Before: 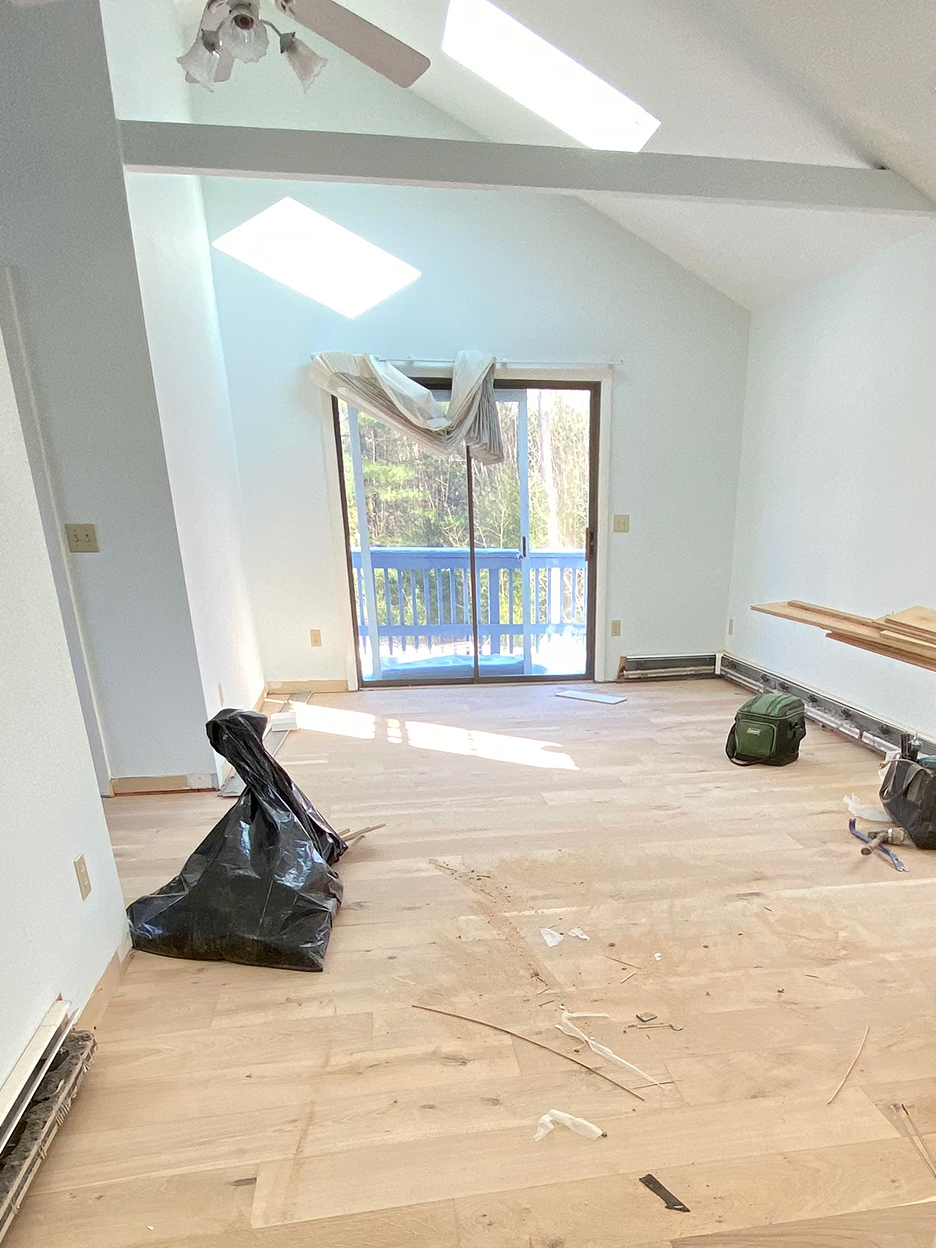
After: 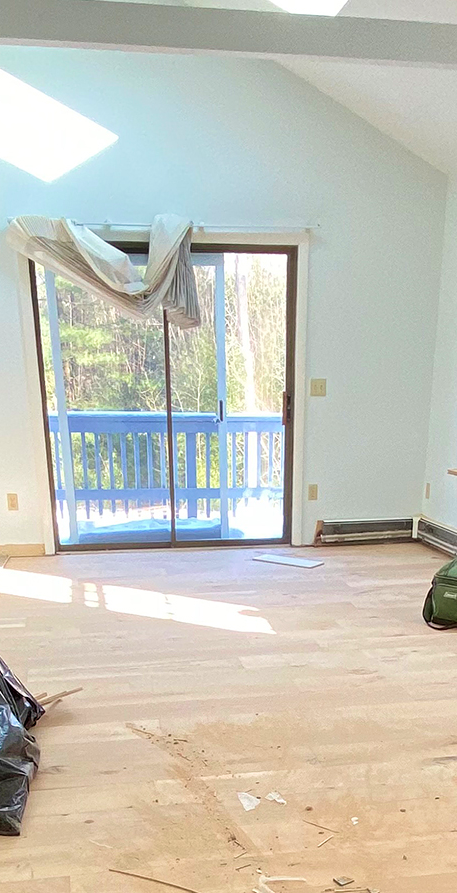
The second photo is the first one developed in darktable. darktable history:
velvia: on, module defaults
crop: left 32.433%, top 10.92%, right 18.646%, bottom 17.476%
